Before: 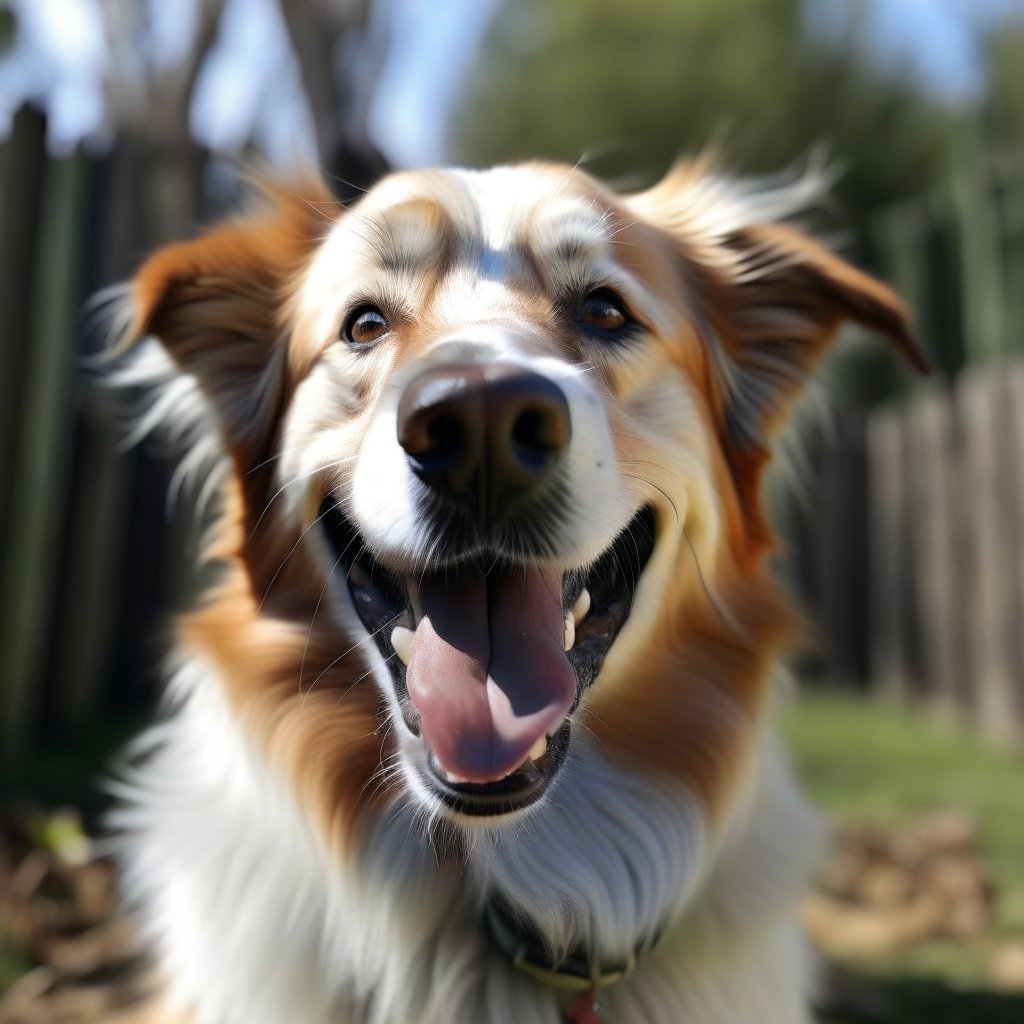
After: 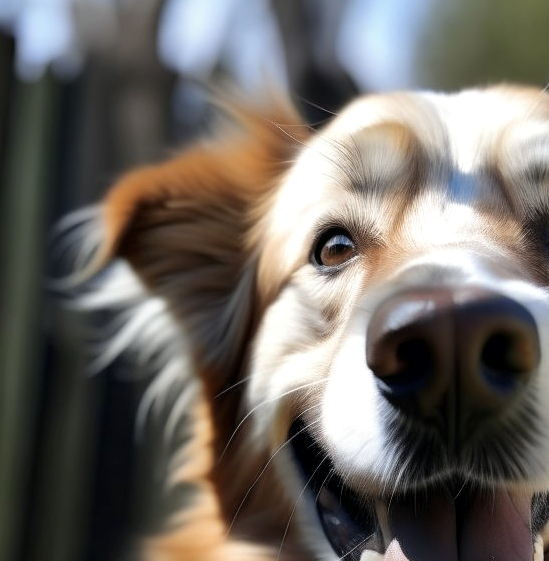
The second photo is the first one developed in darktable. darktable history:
local contrast: mode bilateral grid, contrast 20, coarseness 50, detail 120%, midtone range 0.2
color zones: curves: ch1 [(0, 0.469) (0.001, 0.469) (0.12, 0.446) (0.248, 0.469) (0.5, 0.5) (0.748, 0.5) (0.999, 0.469) (1, 0.469)]
crop and rotate: left 3.049%, top 7.616%, right 43.247%, bottom 37.571%
